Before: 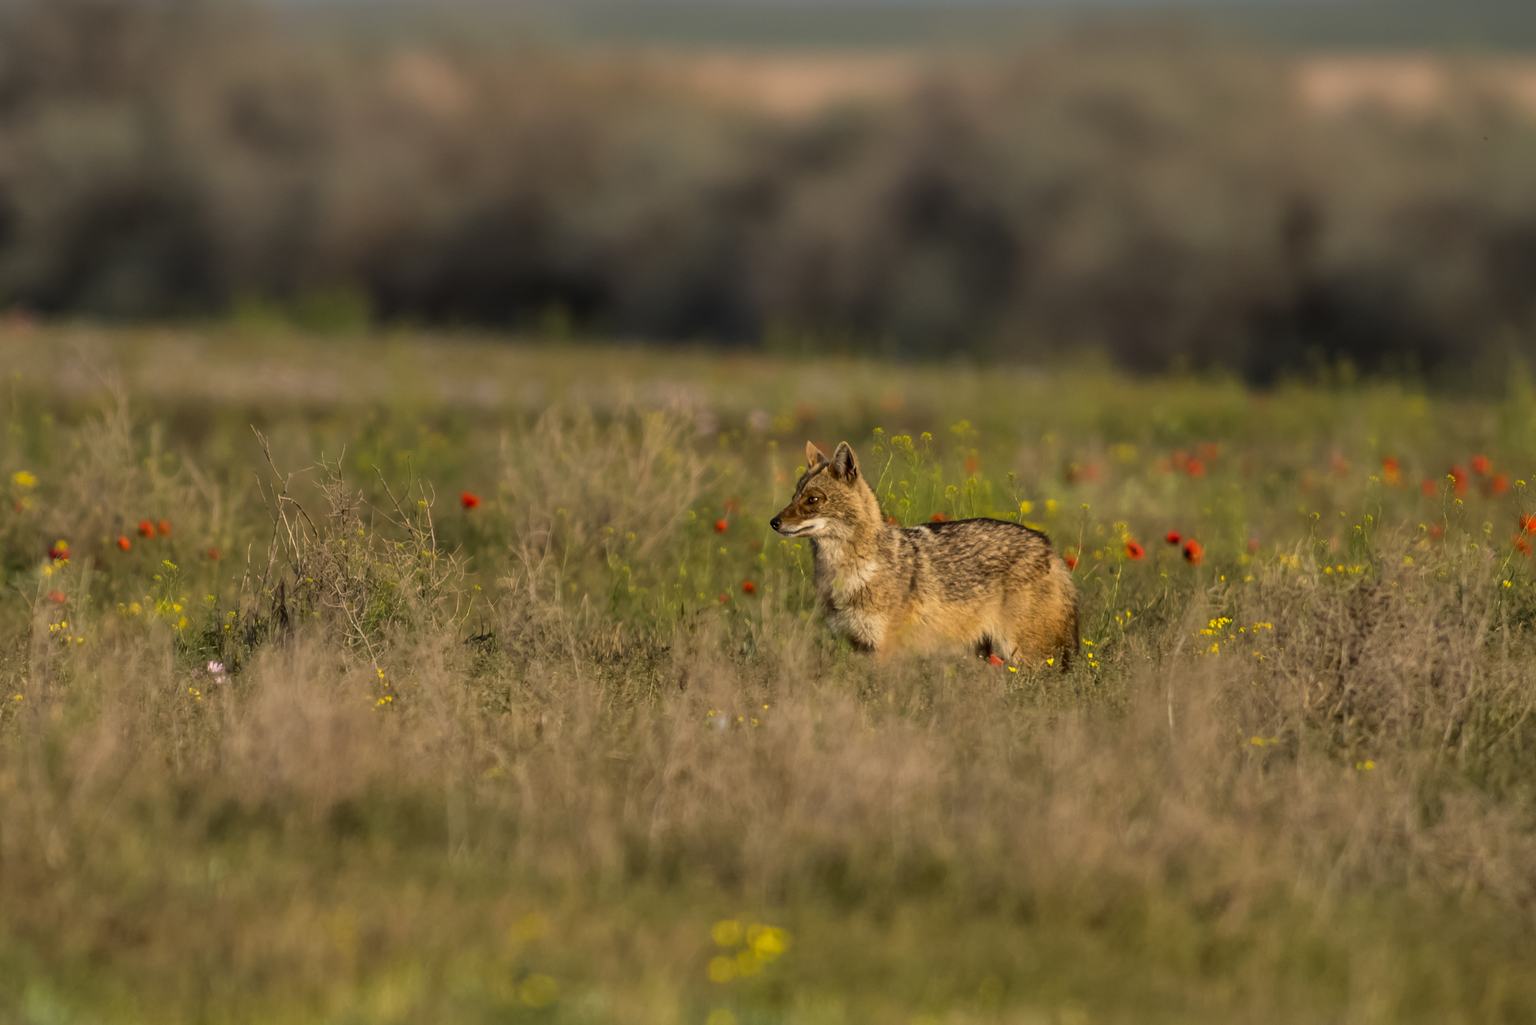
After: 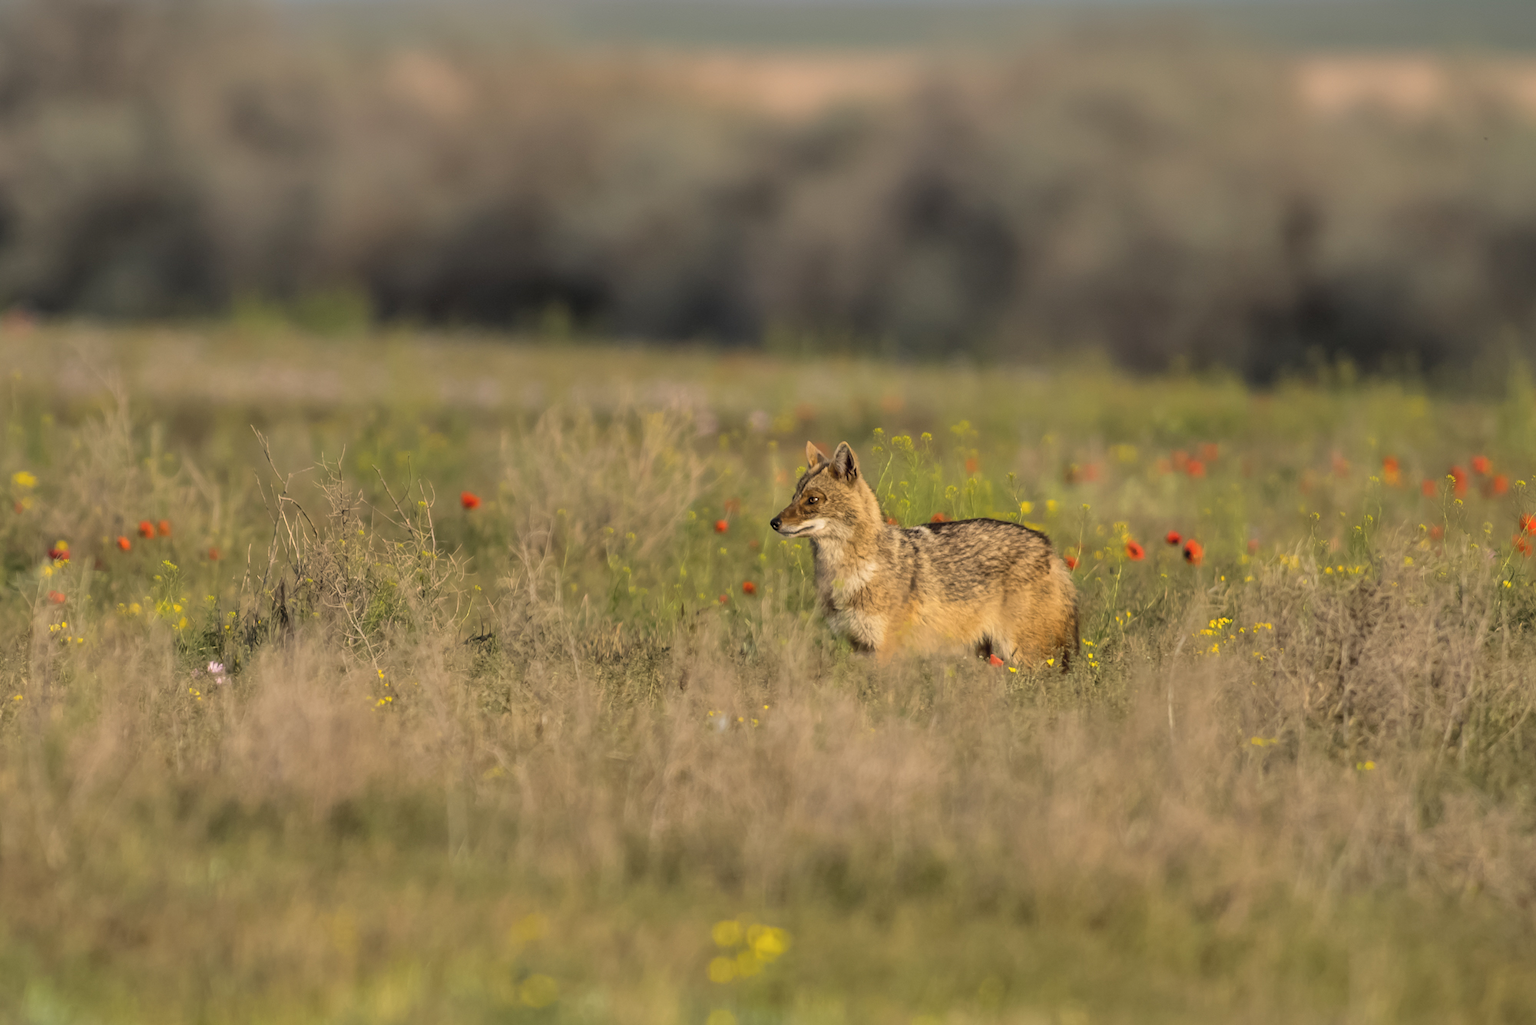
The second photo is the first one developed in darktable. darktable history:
contrast brightness saturation: brightness 0.149
